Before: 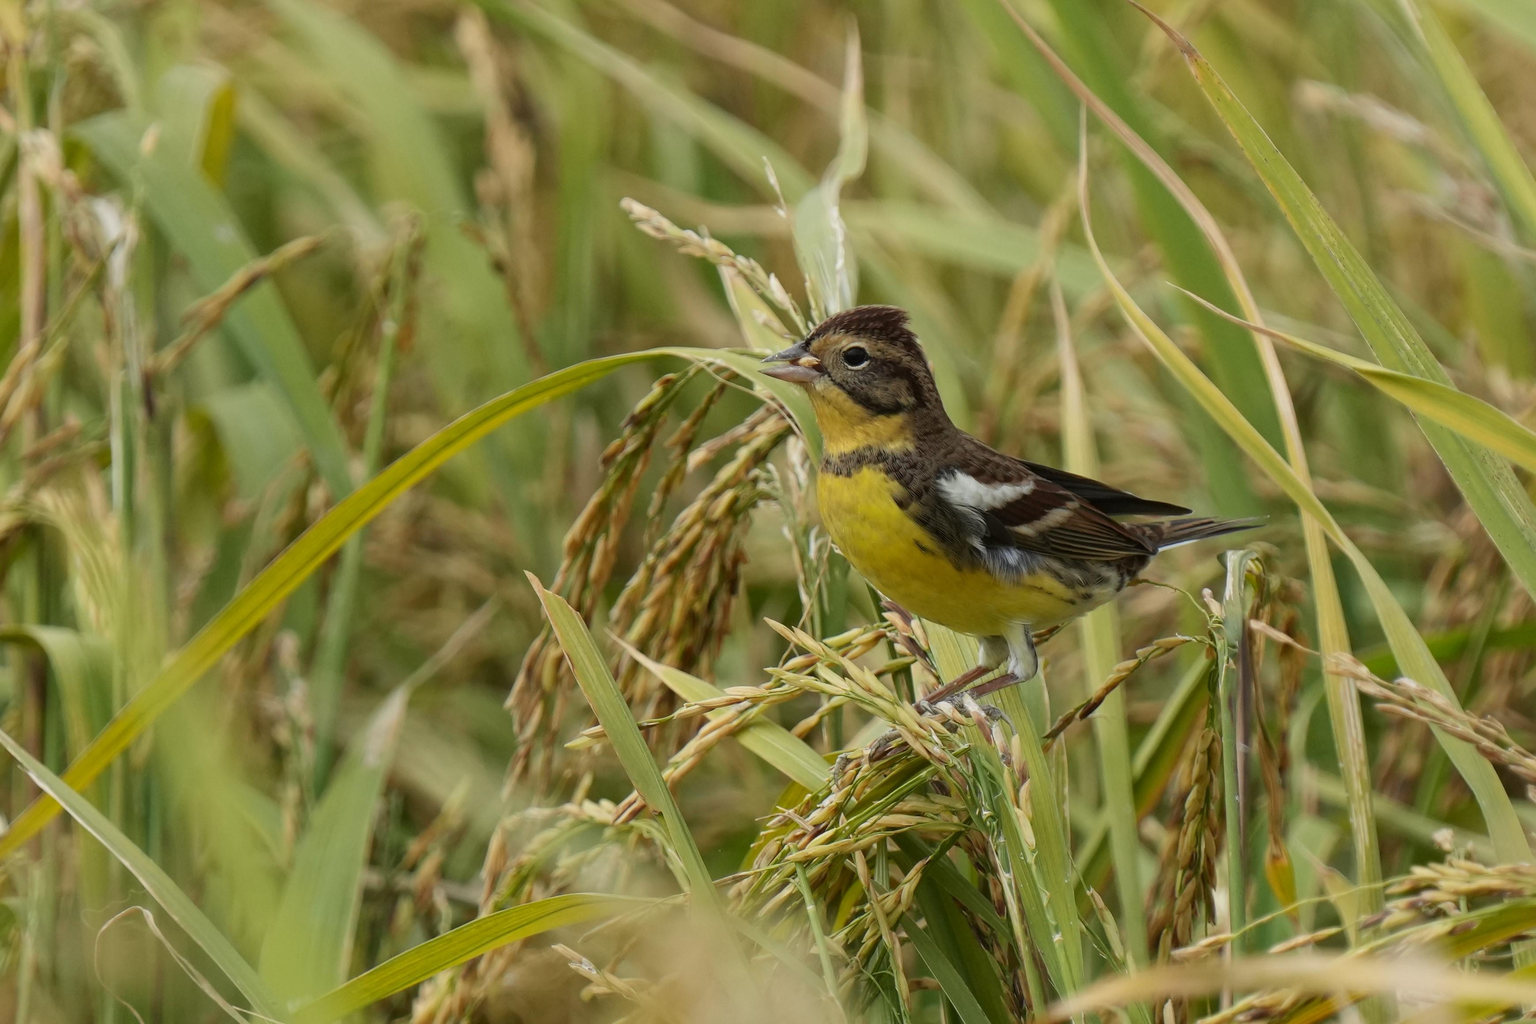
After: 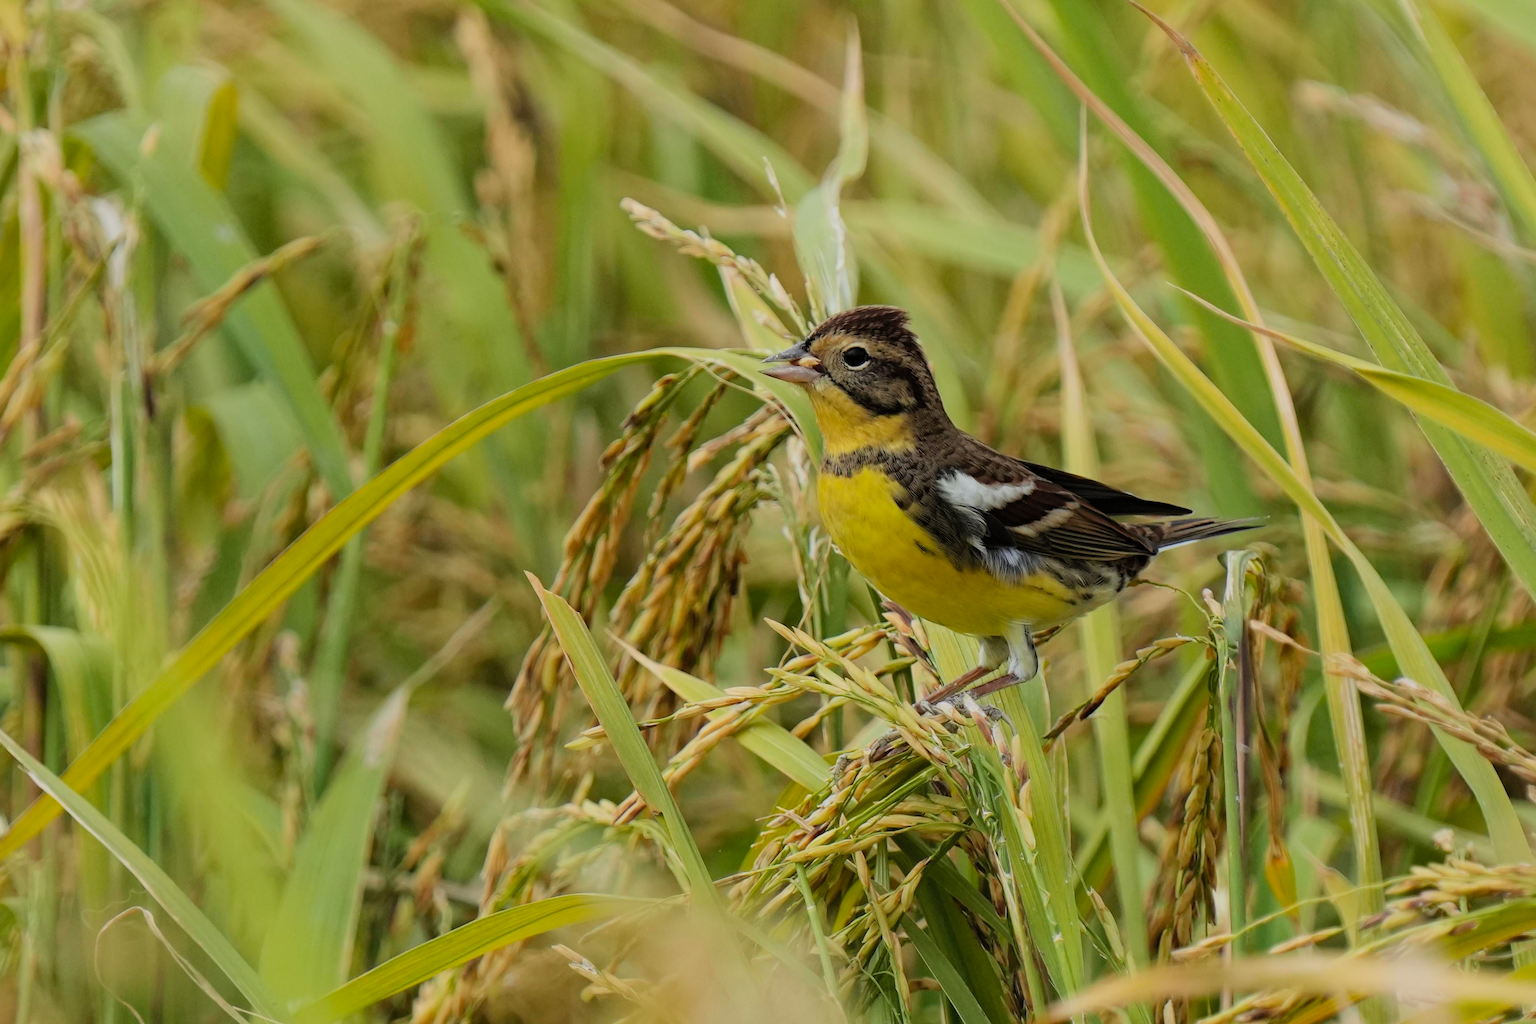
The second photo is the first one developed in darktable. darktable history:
filmic rgb: black relative exposure -7.65 EV, white relative exposure 4.56 EV, hardness 3.61, color science v6 (2022)
contrast brightness saturation: contrast 0.07, brightness 0.08, saturation 0.18
haze removal: compatibility mode true, adaptive false
